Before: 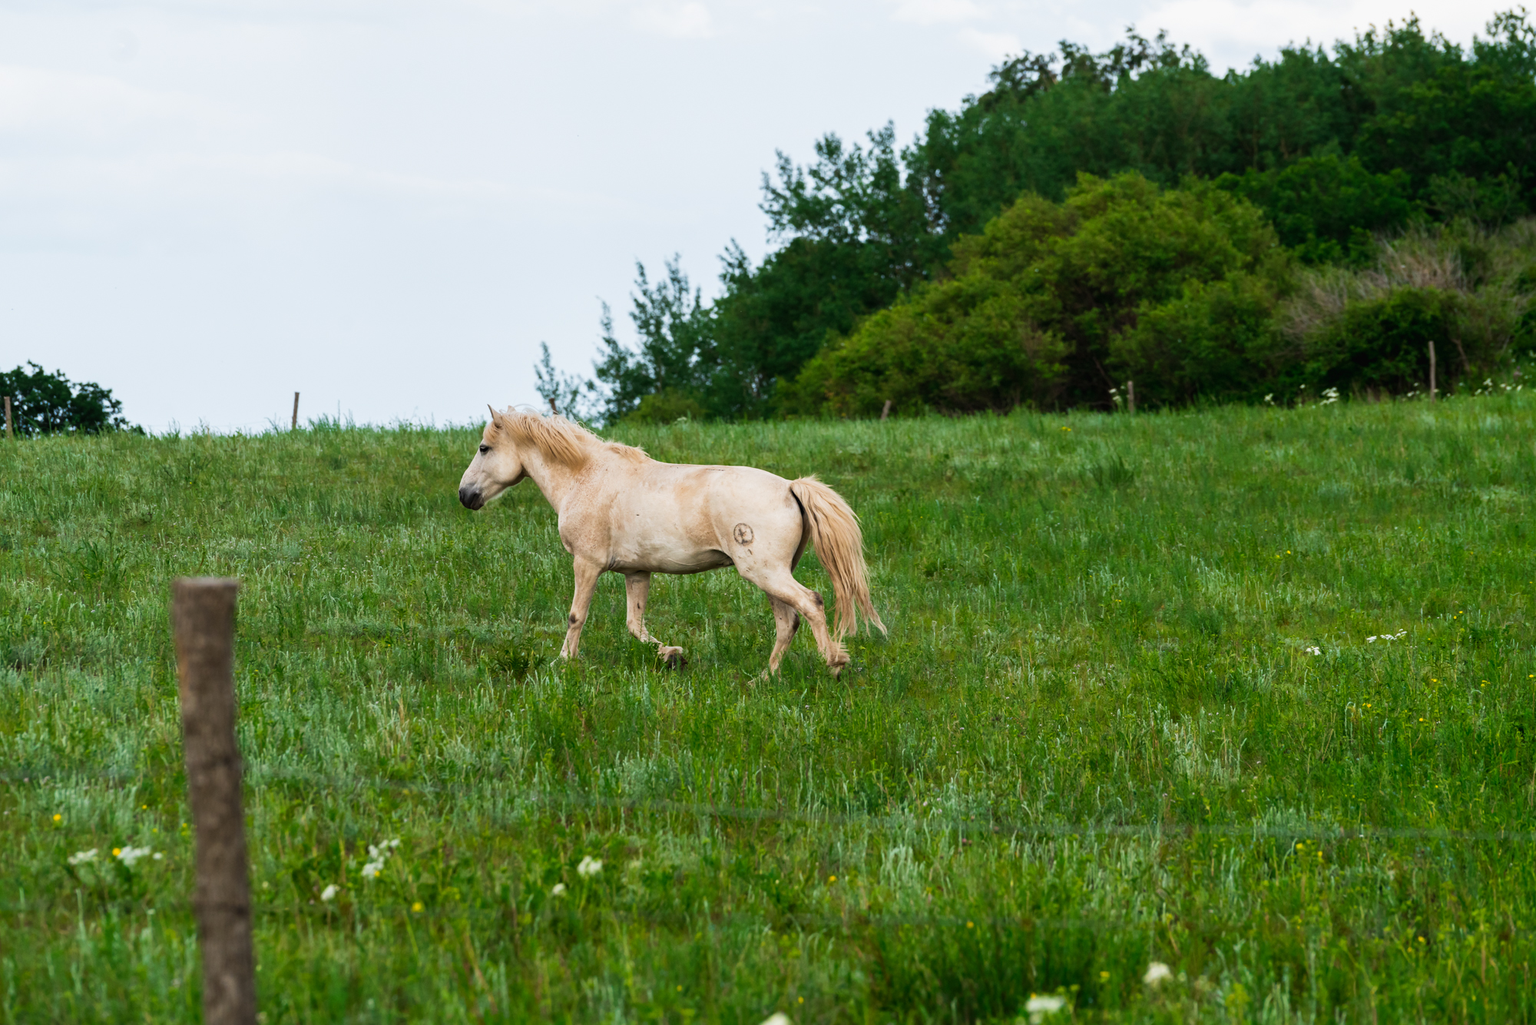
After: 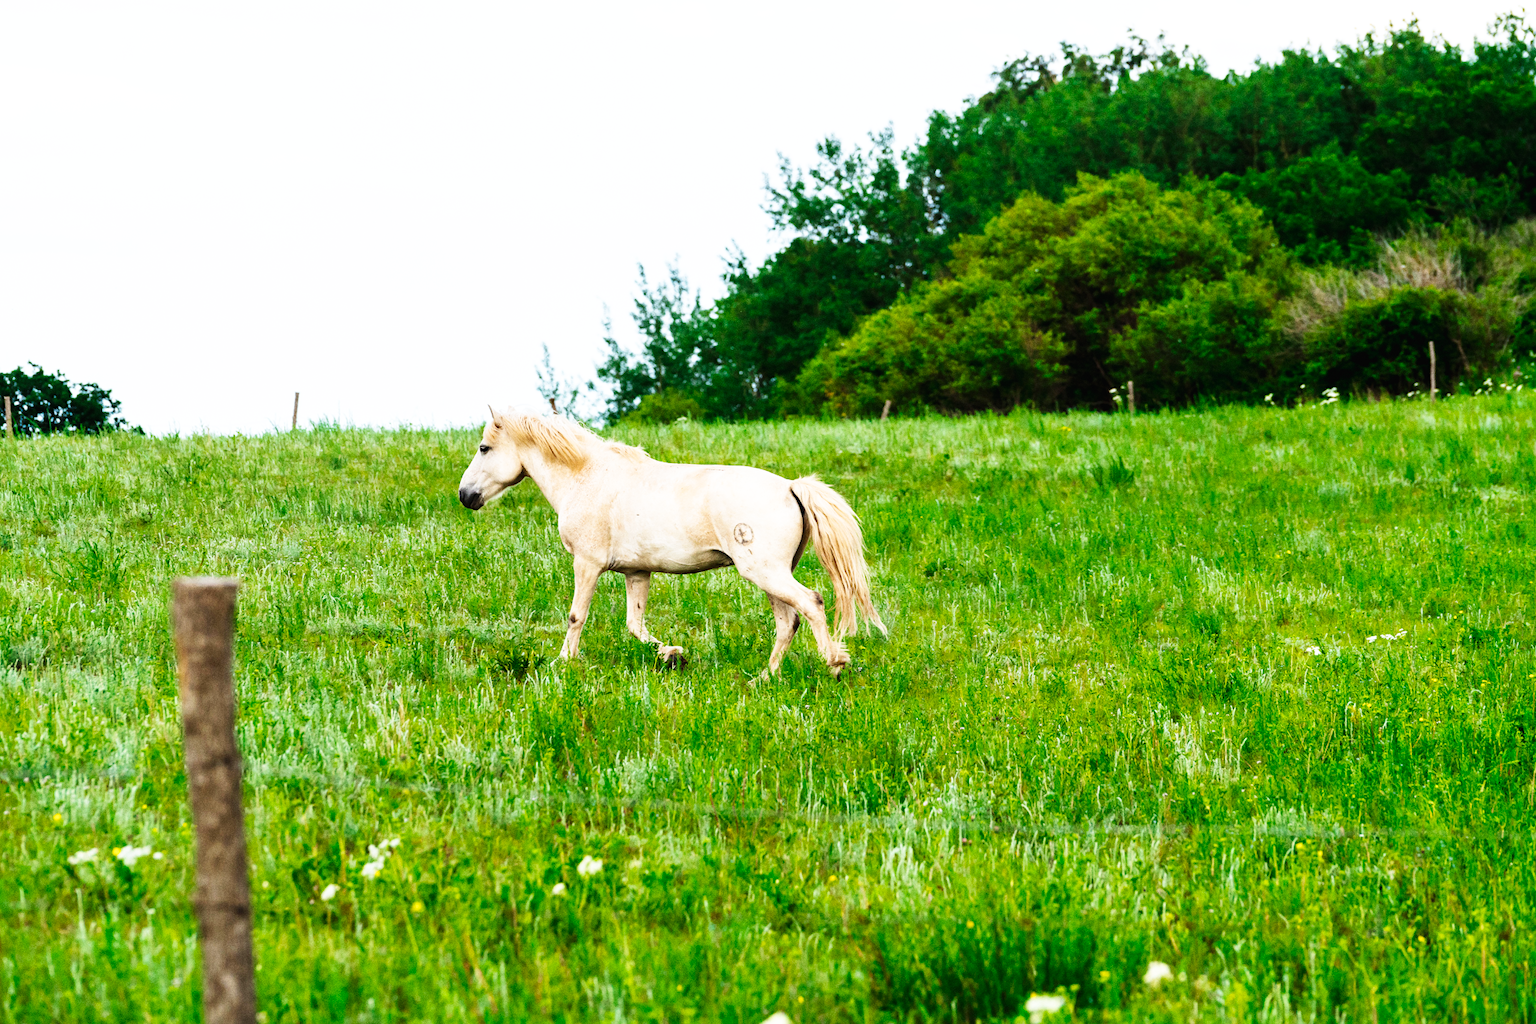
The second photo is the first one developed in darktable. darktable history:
base curve: curves: ch0 [(0, 0.003) (0.001, 0.002) (0.006, 0.004) (0.02, 0.022) (0.048, 0.086) (0.094, 0.234) (0.162, 0.431) (0.258, 0.629) (0.385, 0.8) (0.548, 0.918) (0.751, 0.988) (1, 1)], preserve colors none
grain: coarseness 0.09 ISO
